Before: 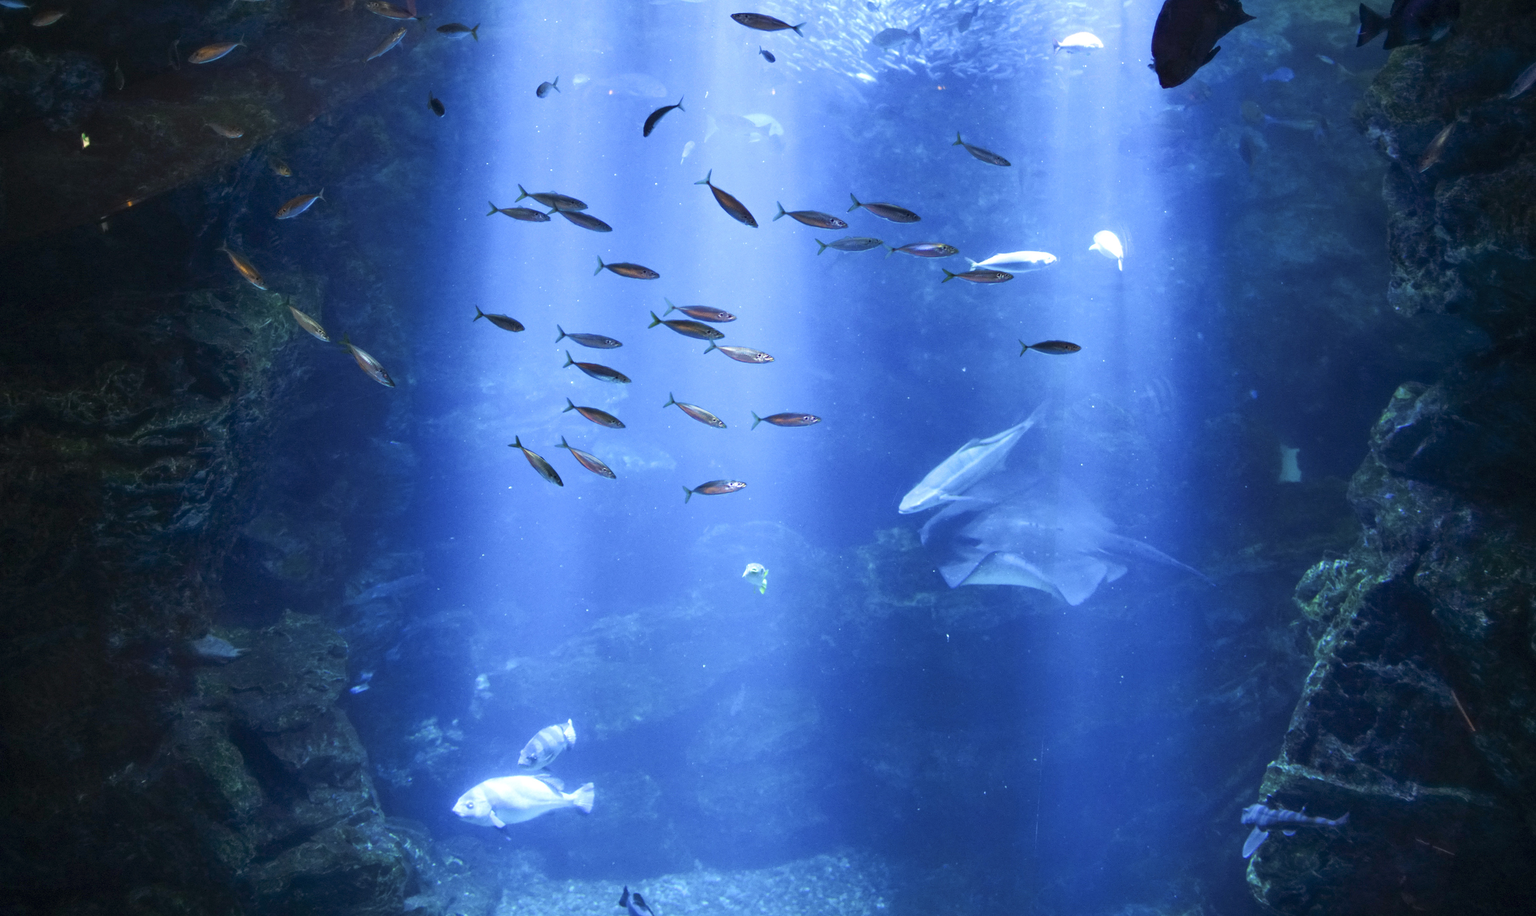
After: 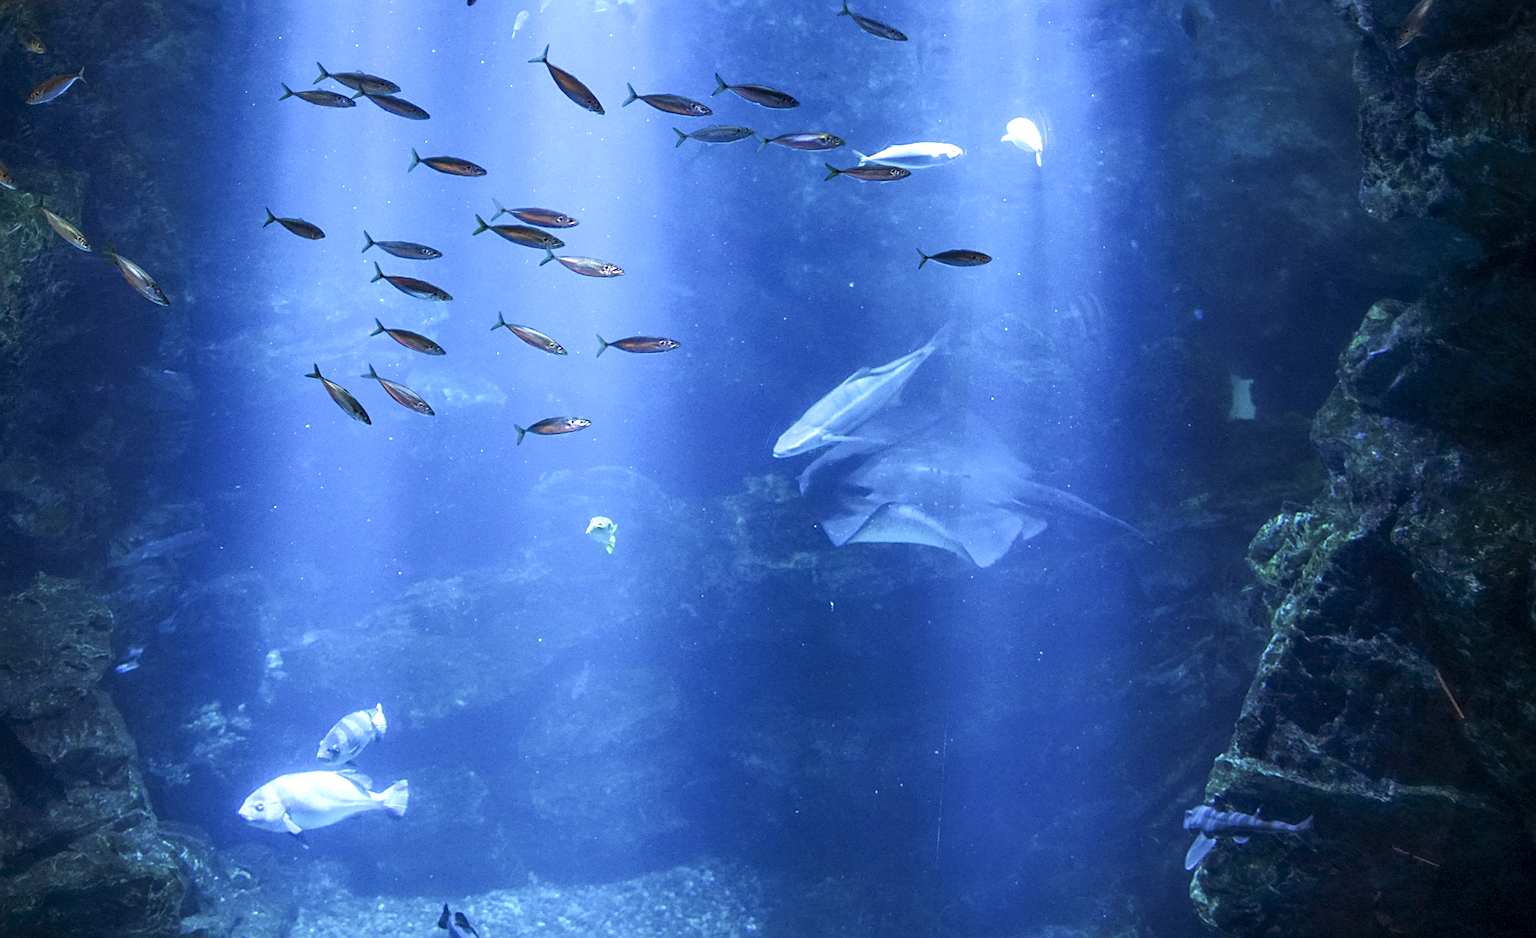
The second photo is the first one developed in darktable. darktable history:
crop: left 16.511%, top 14.502%
sharpen: on, module defaults
local contrast: on, module defaults
